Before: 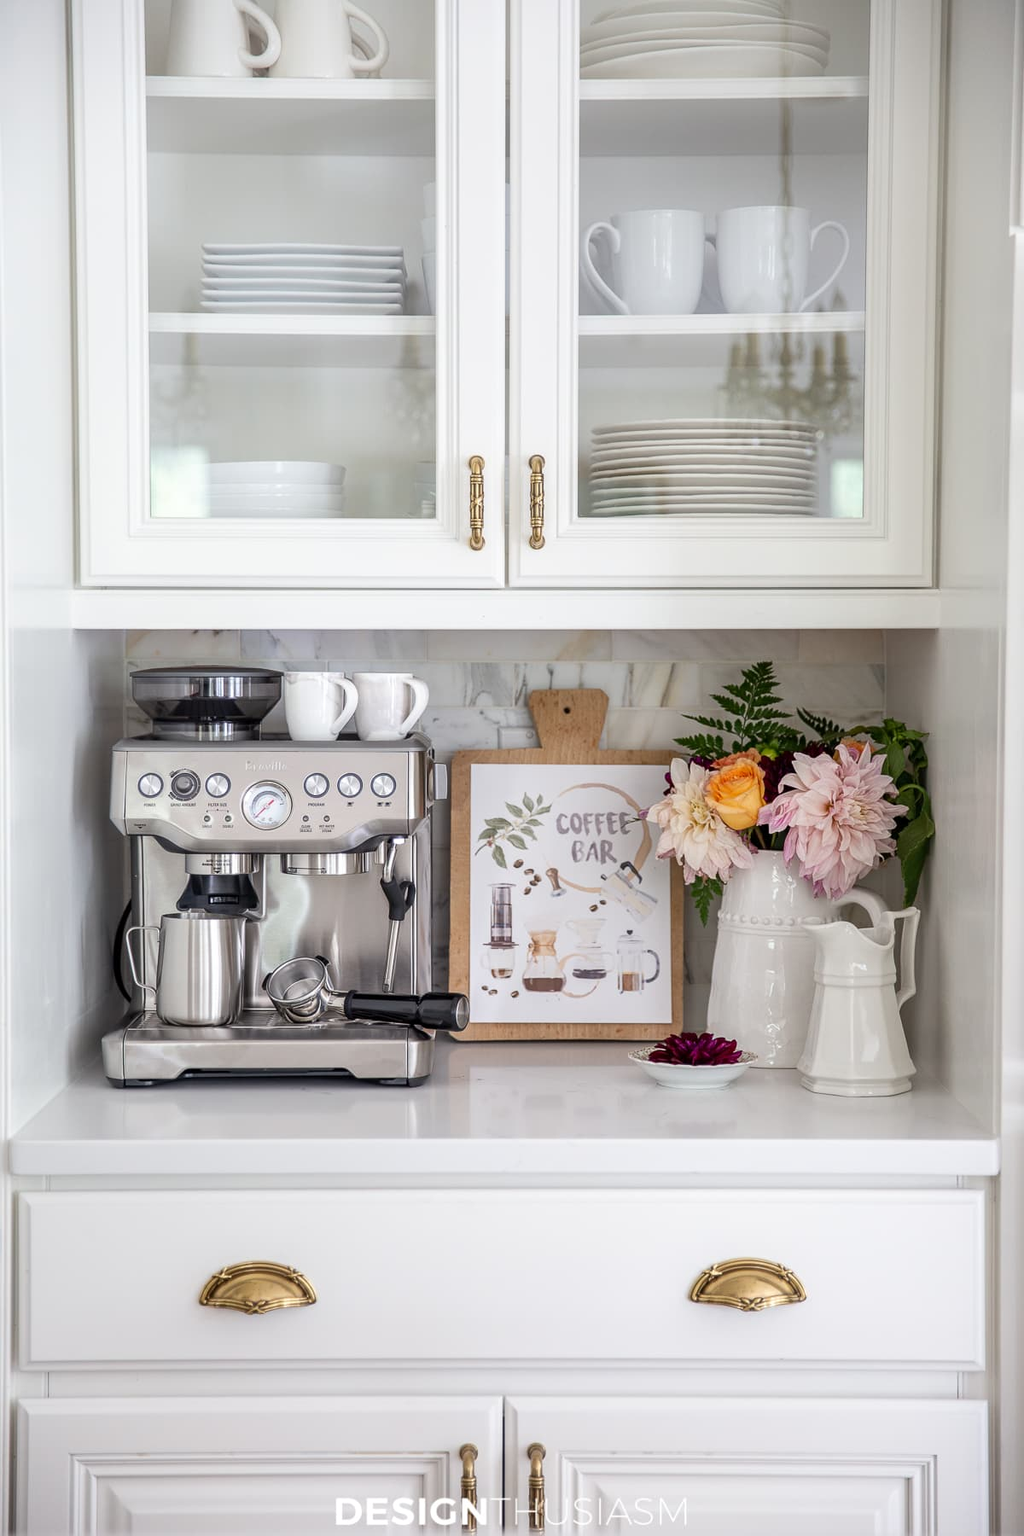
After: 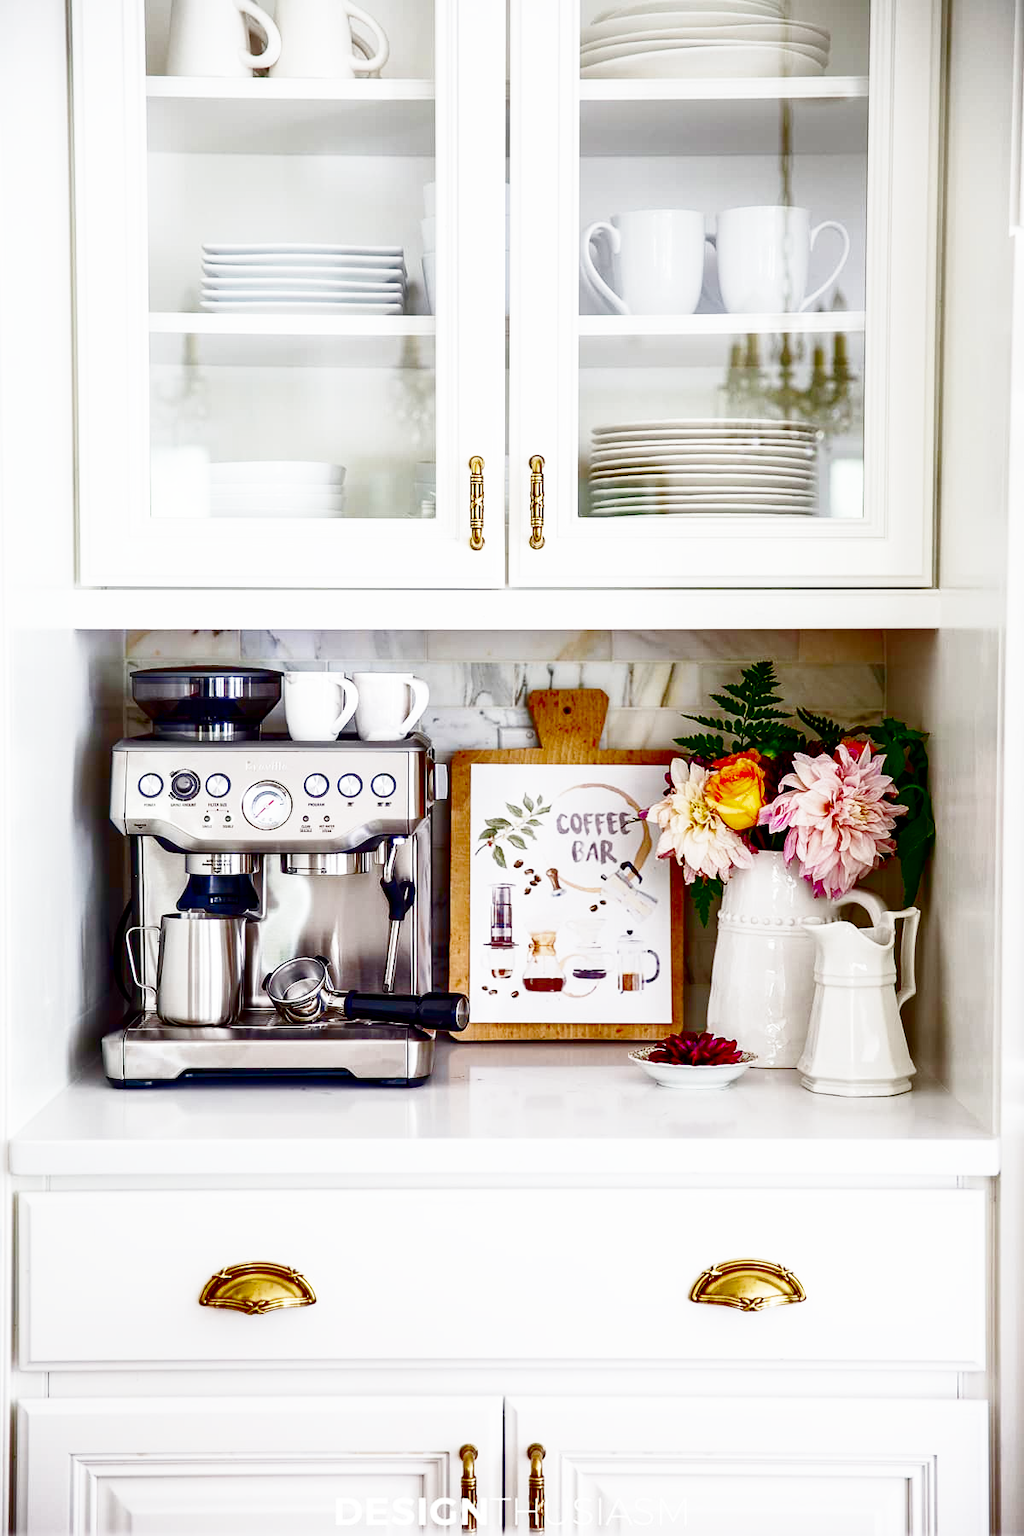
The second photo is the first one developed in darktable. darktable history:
contrast brightness saturation: brightness -1, saturation 1
shadows and highlights: shadows 43.06, highlights 6.94
base curve: curves: ch0 [(0, 0) (0.007, 0.004) (0.027, 0.03) (0.046, 0.07) (0.207, 0.54) (0.442, 0.872) (0.673, 0.972) (1, 1)], preserve colors none
